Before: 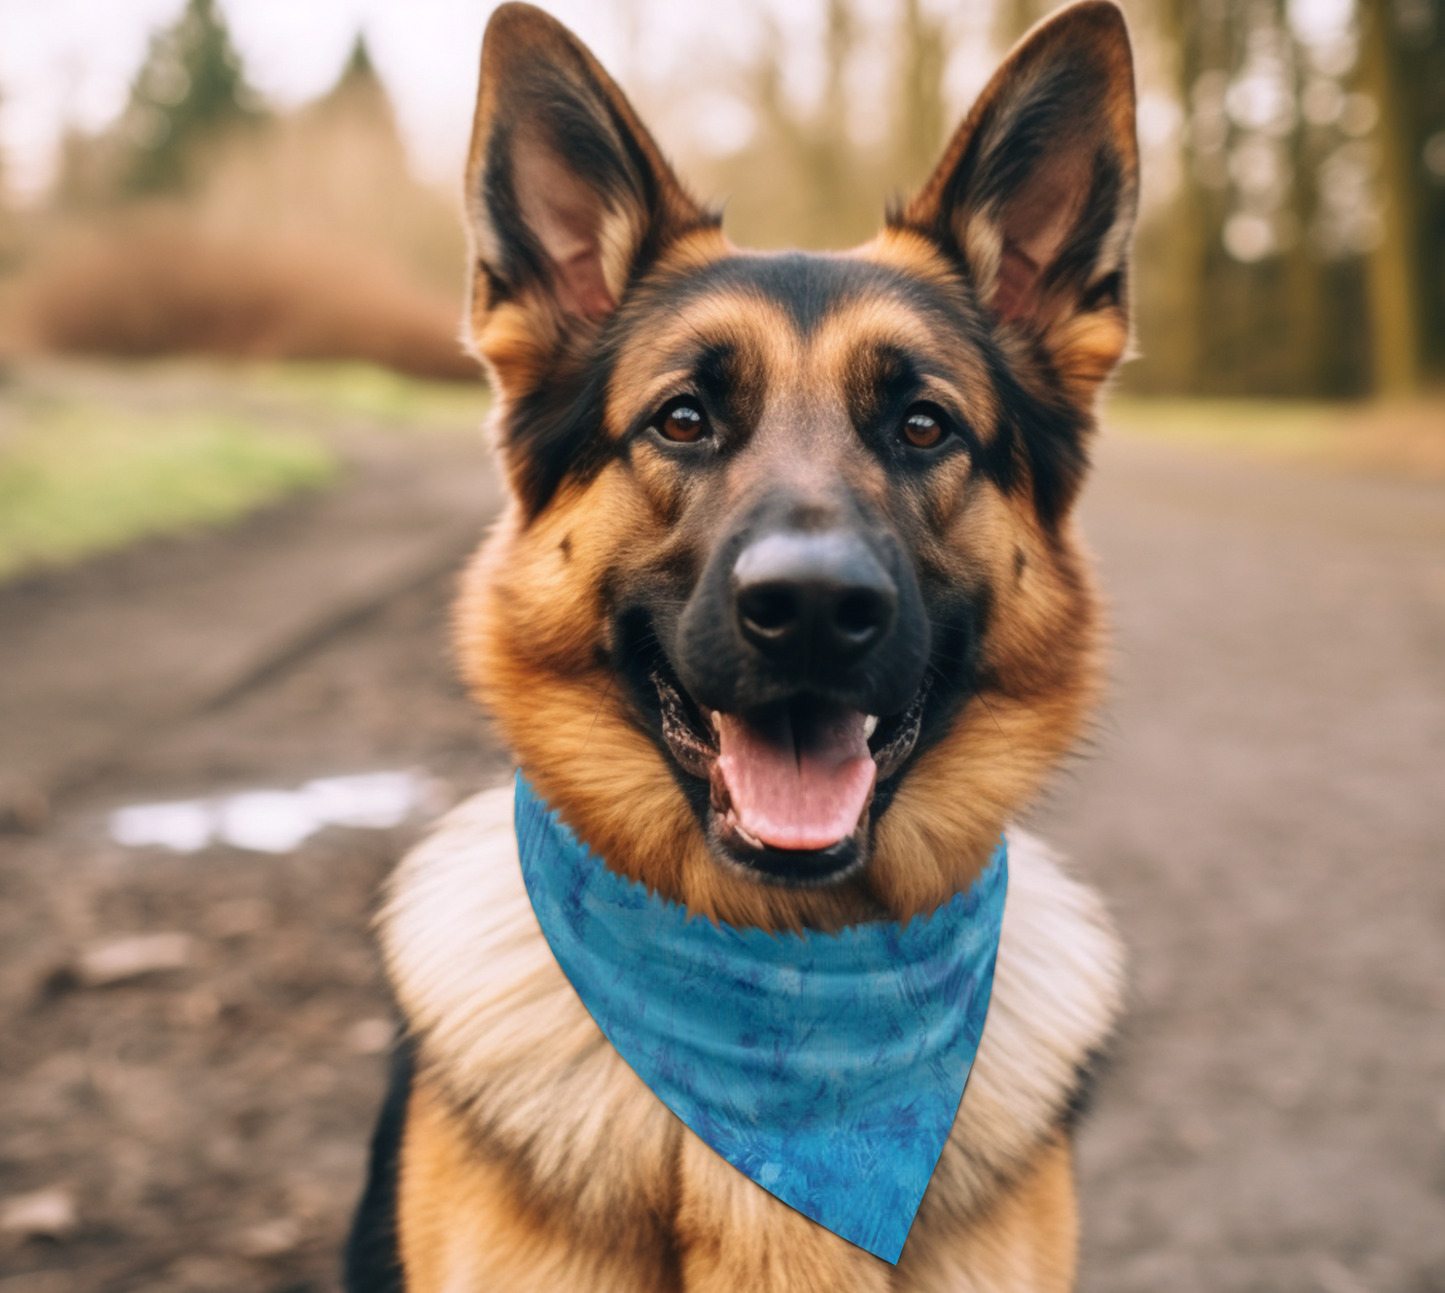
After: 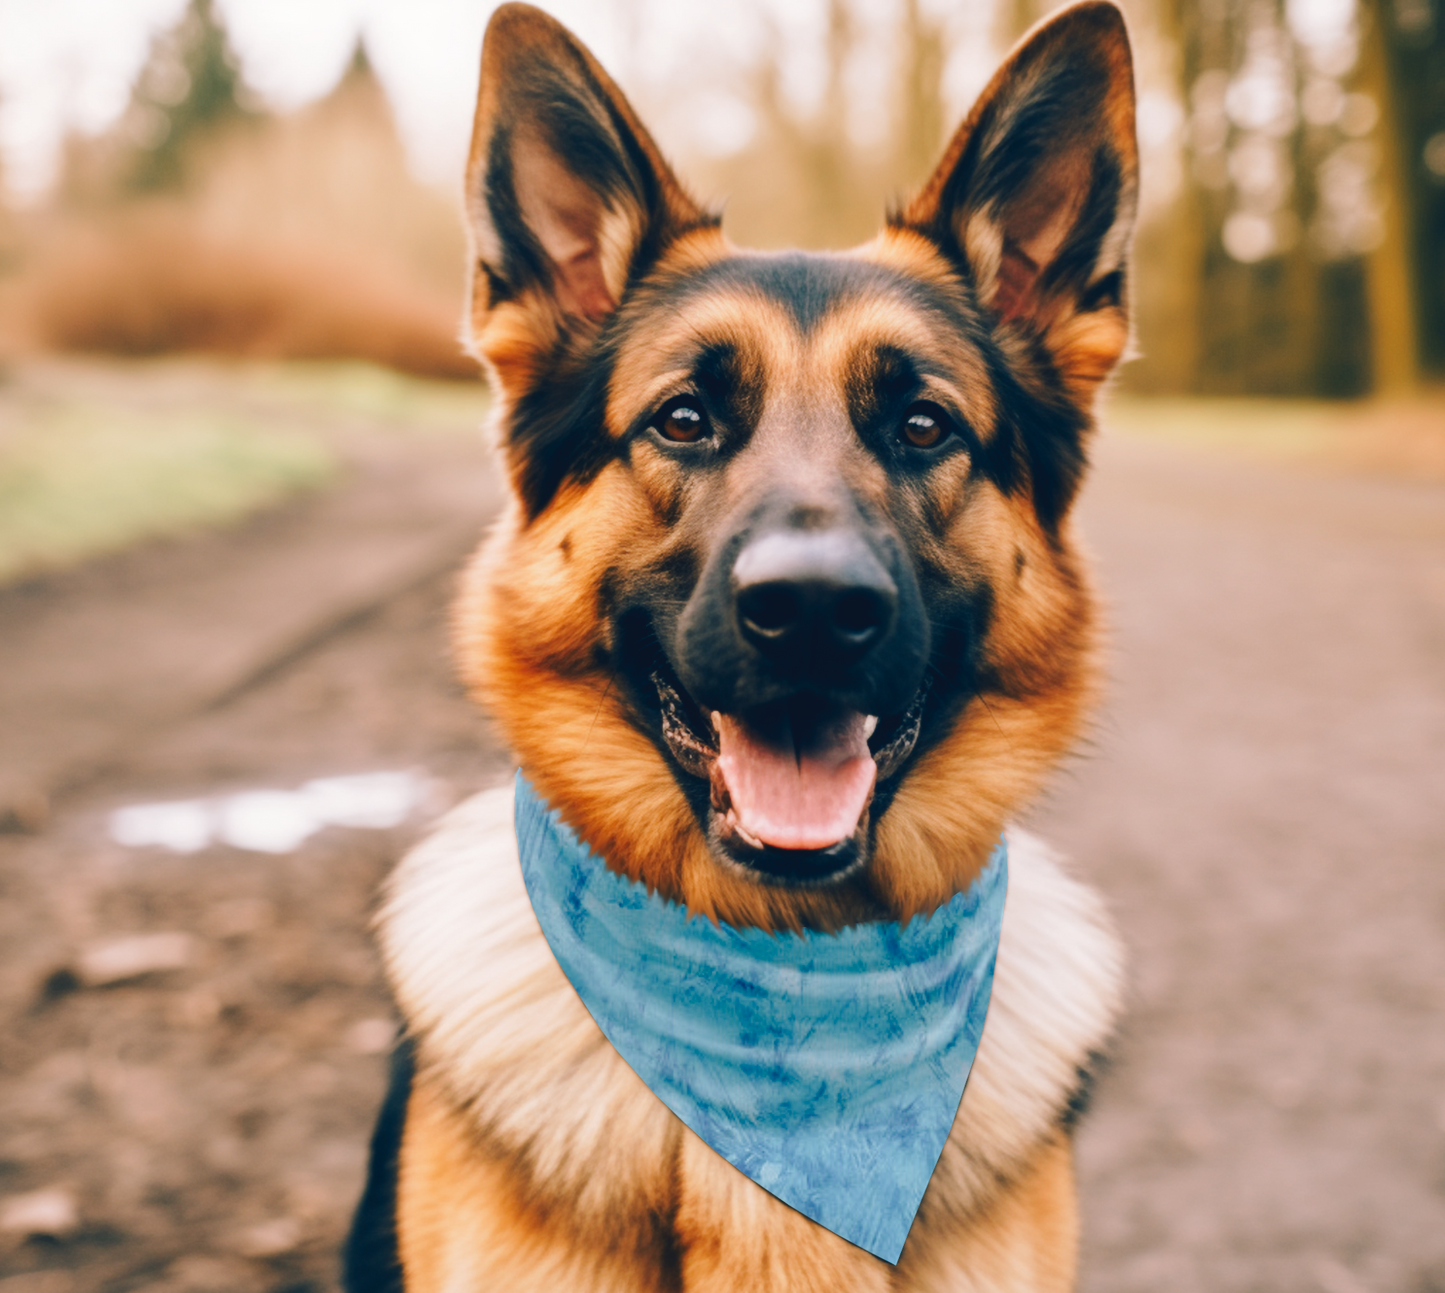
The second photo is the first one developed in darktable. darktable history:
tone curve: curves: ch0 [(0, 0) (0.003, 0.047) (0.011, 0.05) (0.025, 0.053) (0.044, 0.057) (0.069, 0.062) (0.1, 0.084) (0.136, 0.115) (0.177, 0.159) (0.224, 0.216) (0.277, 0.289) (0.335, 0.382) (0.399, 0.474) (0.468, 0.561) (0.543, 0.636) (0.623, 0.705) (0.709, 0.778) (0.801, 0.847) (0.898, 0.916) (1, 1)], preserve colors none
color look up table: target L [93.27, 94.24, 89.03, 82.97, 84.54, 66.42, 60.79, 62.73, 42.32, 38.99, 23.43, 200.7, 88.63, 80.77, 64.72, 58.62, 58.27, 53.07, 53.29, 54.09, 48.66, 39.55, 30.58, 22.2, 17.61, 2.089, 96.45, 78.4, 75.52, 81.61, 79, 56.35, 69.86, 56.43, 55.16, 52.1, 53.61, 28.37, 35.62, 26.07, 6.365, 88.46, 90.35, 76.61, 68.45, 76.08, 69.22, 39.35, 39.39], target a [-4.757, -14.77, -22.07, -7.901, -29.31, -25.49, -50.42, -19.78, -16.81, -30.08, -20.34, 0, 6.916, 3.34, 48.51, 56.69, 16.58, 35.86, 71.11, 63.28, 70.02, 54.33, 4.401, 33.33, 5.561, -4.077, 3.718, 33.26, 40.29, 21.32, 38.61, 69.29, 8.324, 26.33, 14.02, 49.28, 41.31, 30.13, 19.31, 13.92, 6.818, -24.55, -12.4, -25.84, 1.192, -5.994, -16.85, -22.09, -11.63], target b [29.74, 46.31, 27.54, 10.85, 7.073, 45.1, 34.63, 11.22, 27.73, 19.62, 8.947, 0, 27.03, 63.47, 30.08, 59.32, 27.69, 47.38, 27.4, 18.44, 53.72, 36.63, 2.672, 4.551, 13.93, -17.09, -1.013, -0.476, -12.13, -19.19, -22.64, -4.925, -40.55, -9.887, -32.88, -23.82, -43.08, -15.25, -66.63, -47.01, -24.59, -13.86, -6.597, -8.242, -2.343, -26.51, -19.02, -4.402, -29], num patches 49
